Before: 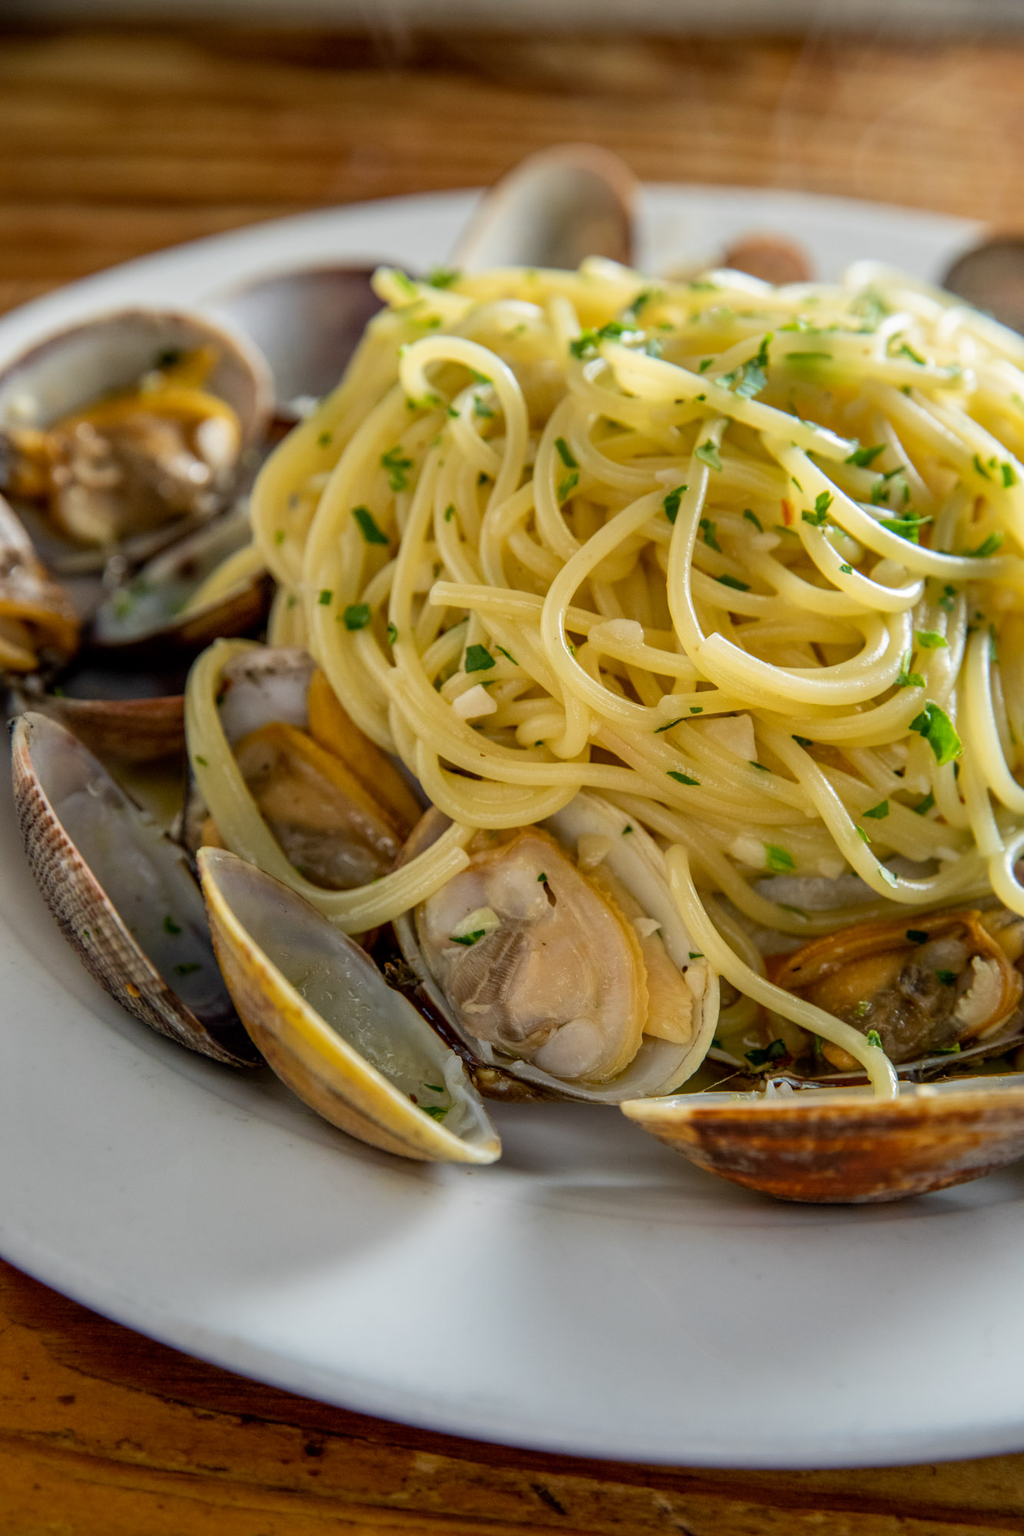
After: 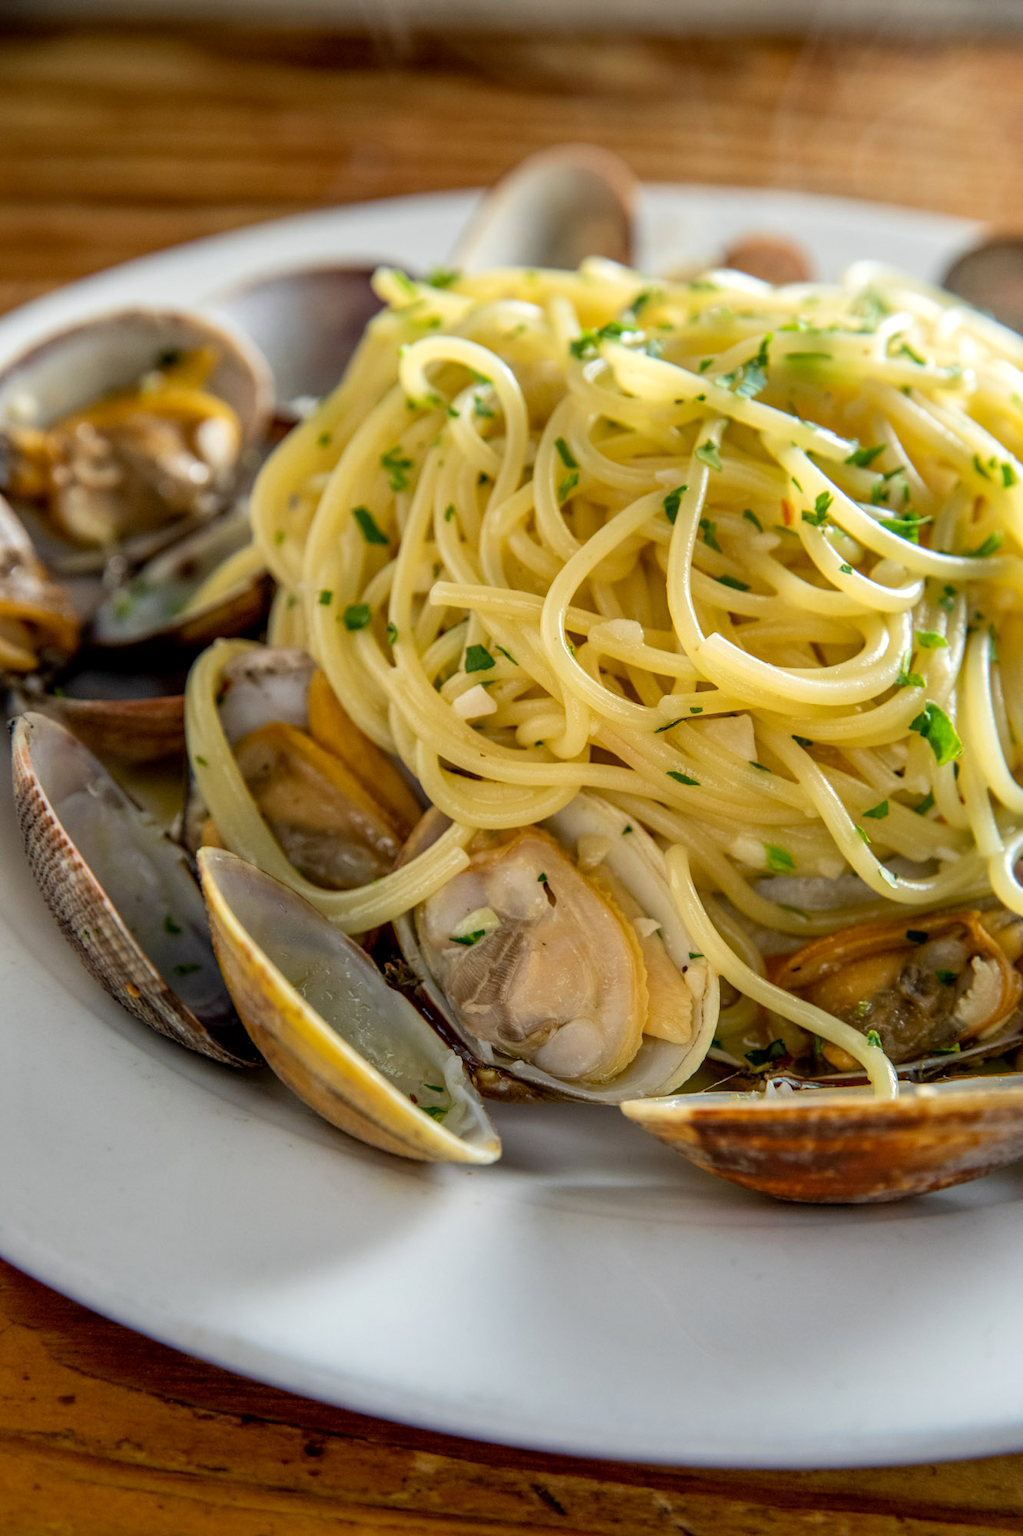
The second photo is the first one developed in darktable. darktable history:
exposure: black level correction 0.001, exposure 0.191 EV, compensate highlight preservation false
